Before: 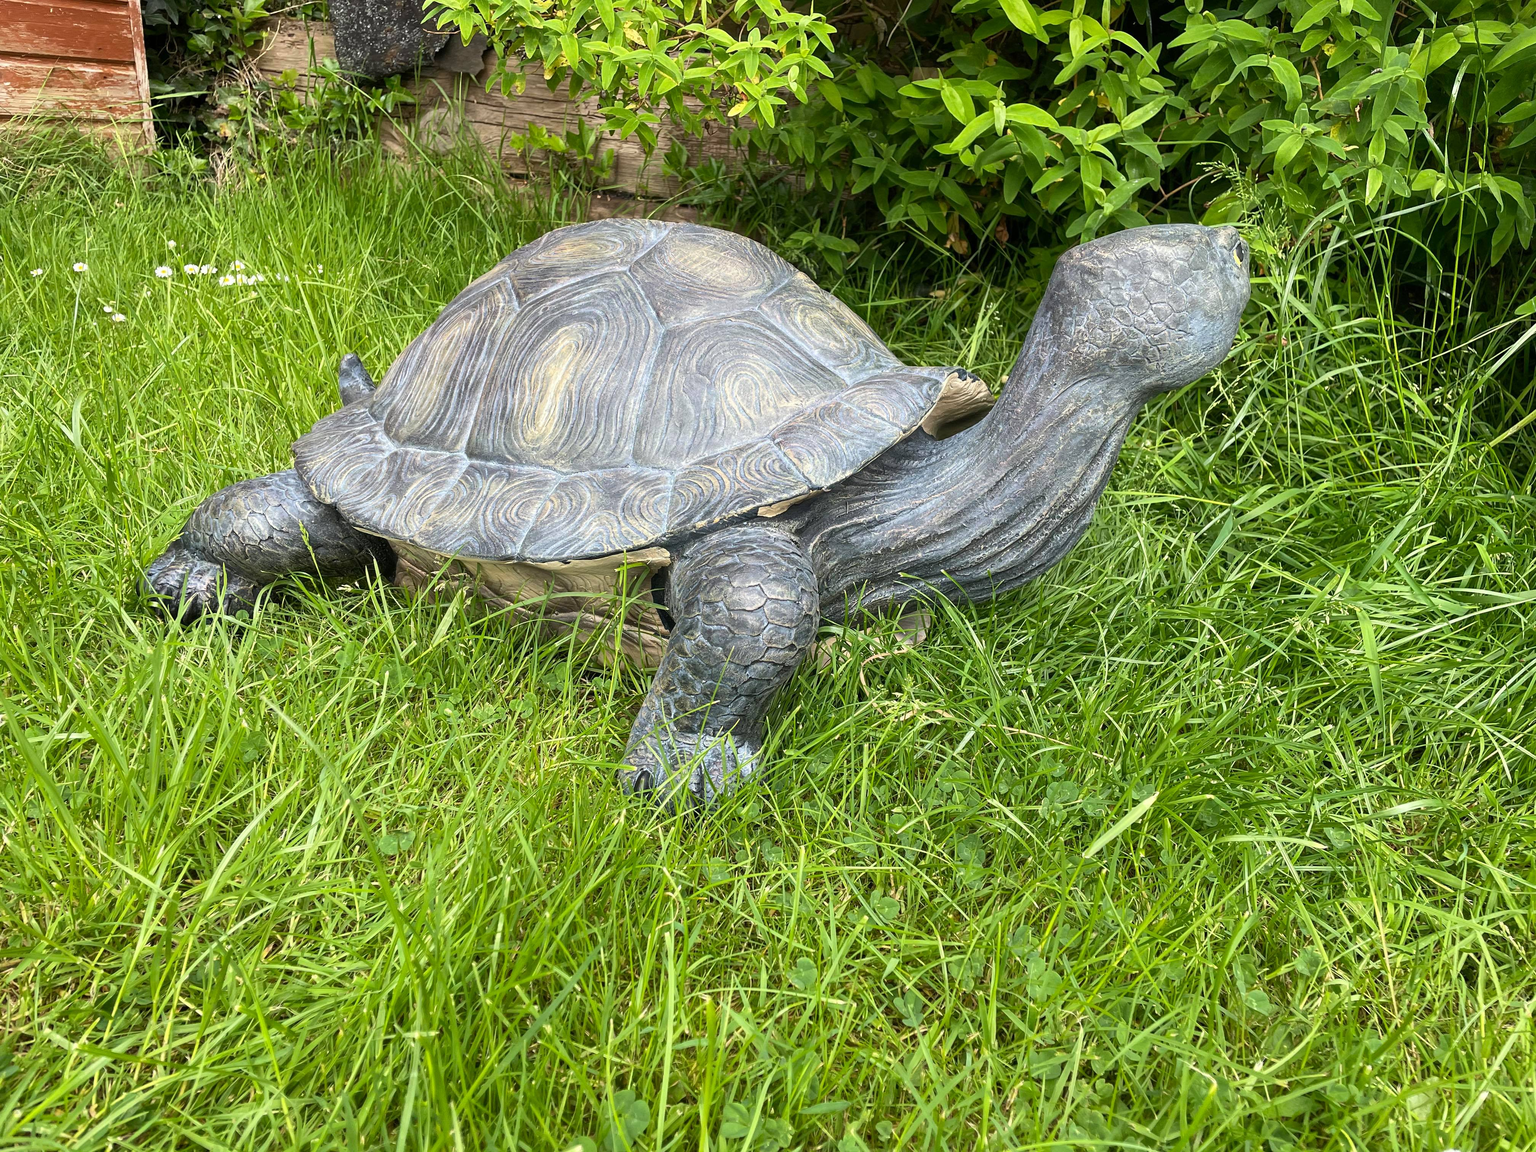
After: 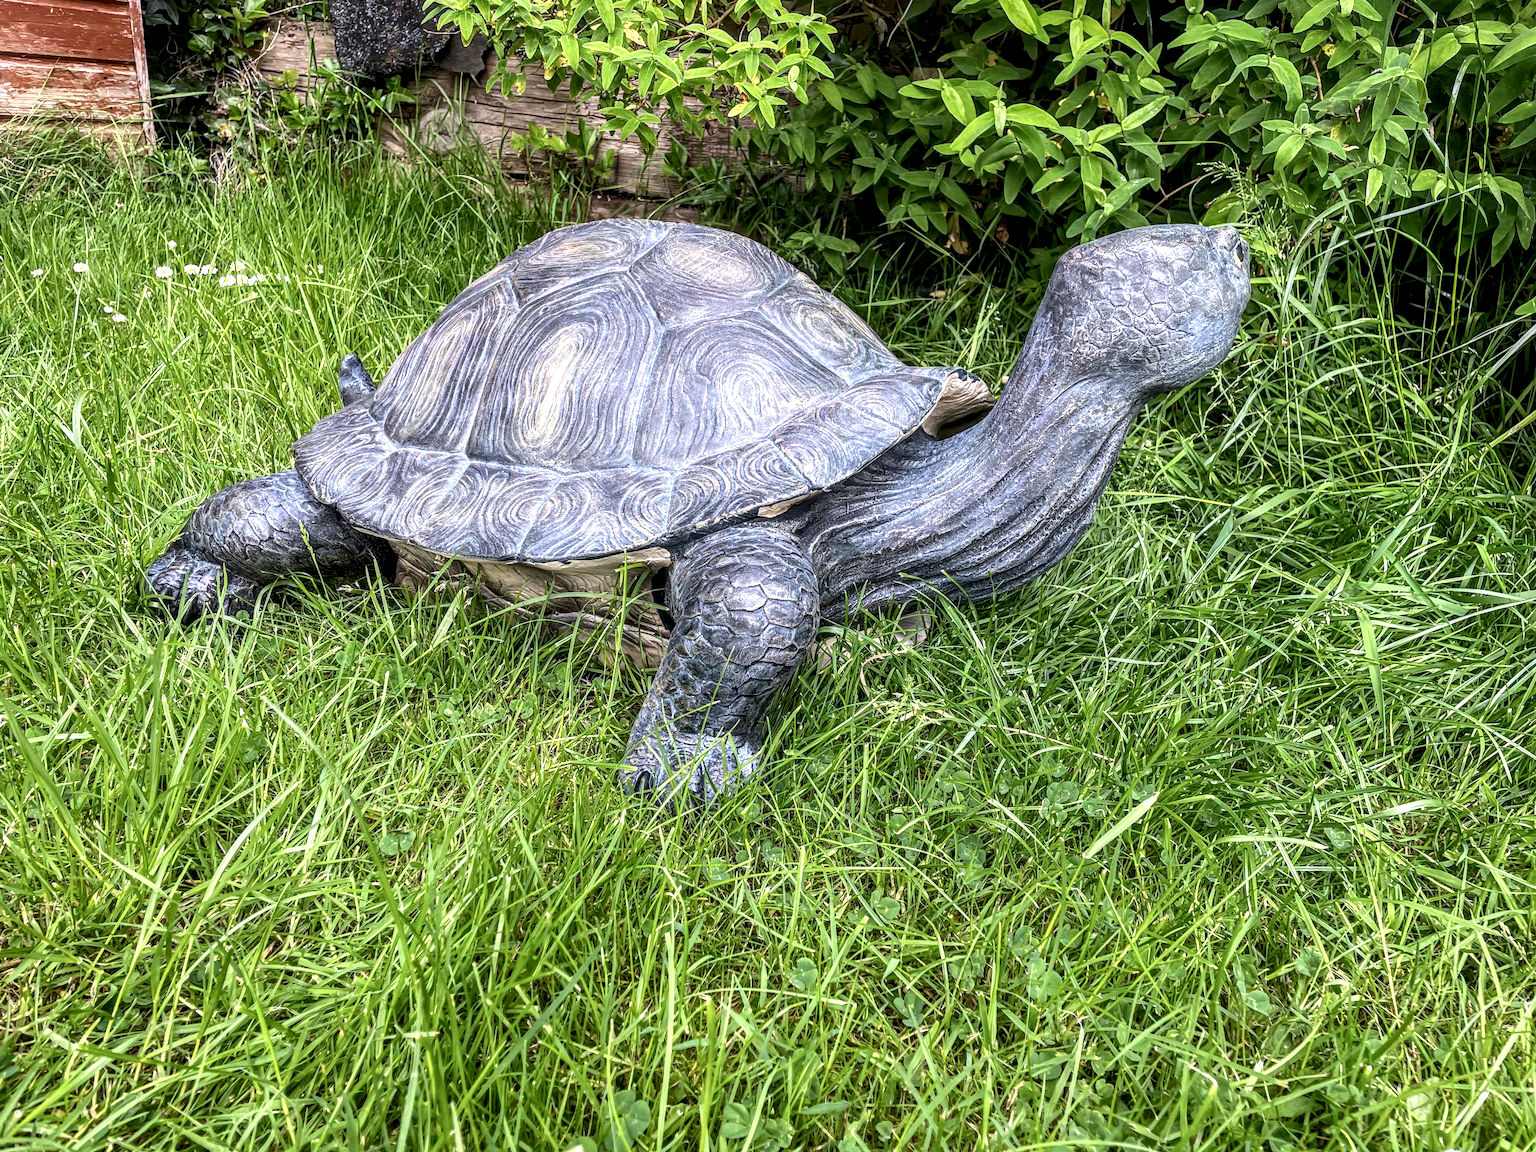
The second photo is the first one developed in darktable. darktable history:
color calibration: illuminant as shot in camera, x 0.363, y 0.386, temperature 4544.68 K
local contrast: highlights 8%, shadows 36%, detail 183%, midtone range 0.468
